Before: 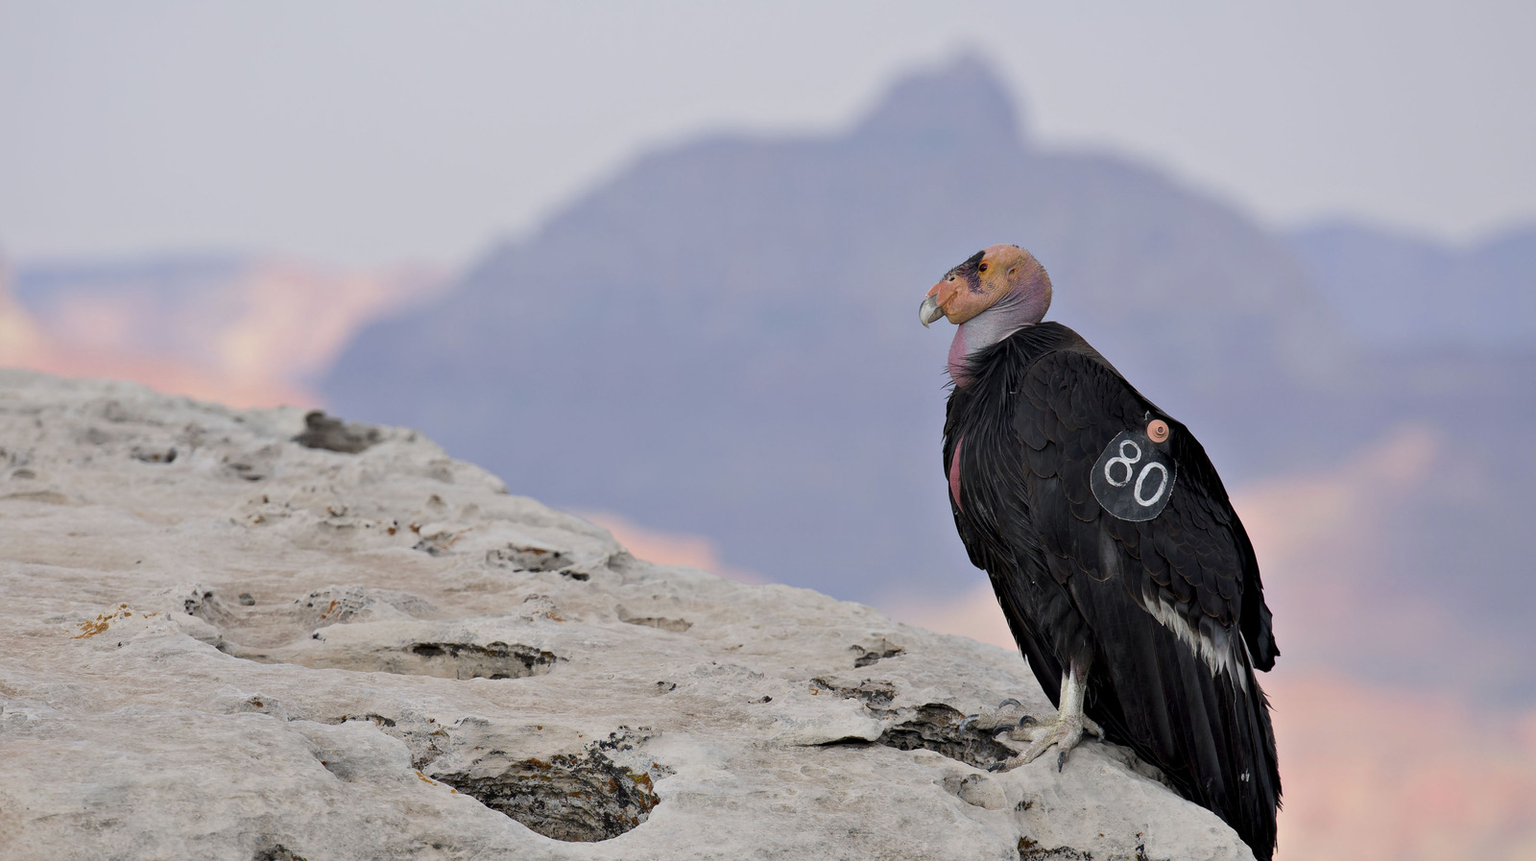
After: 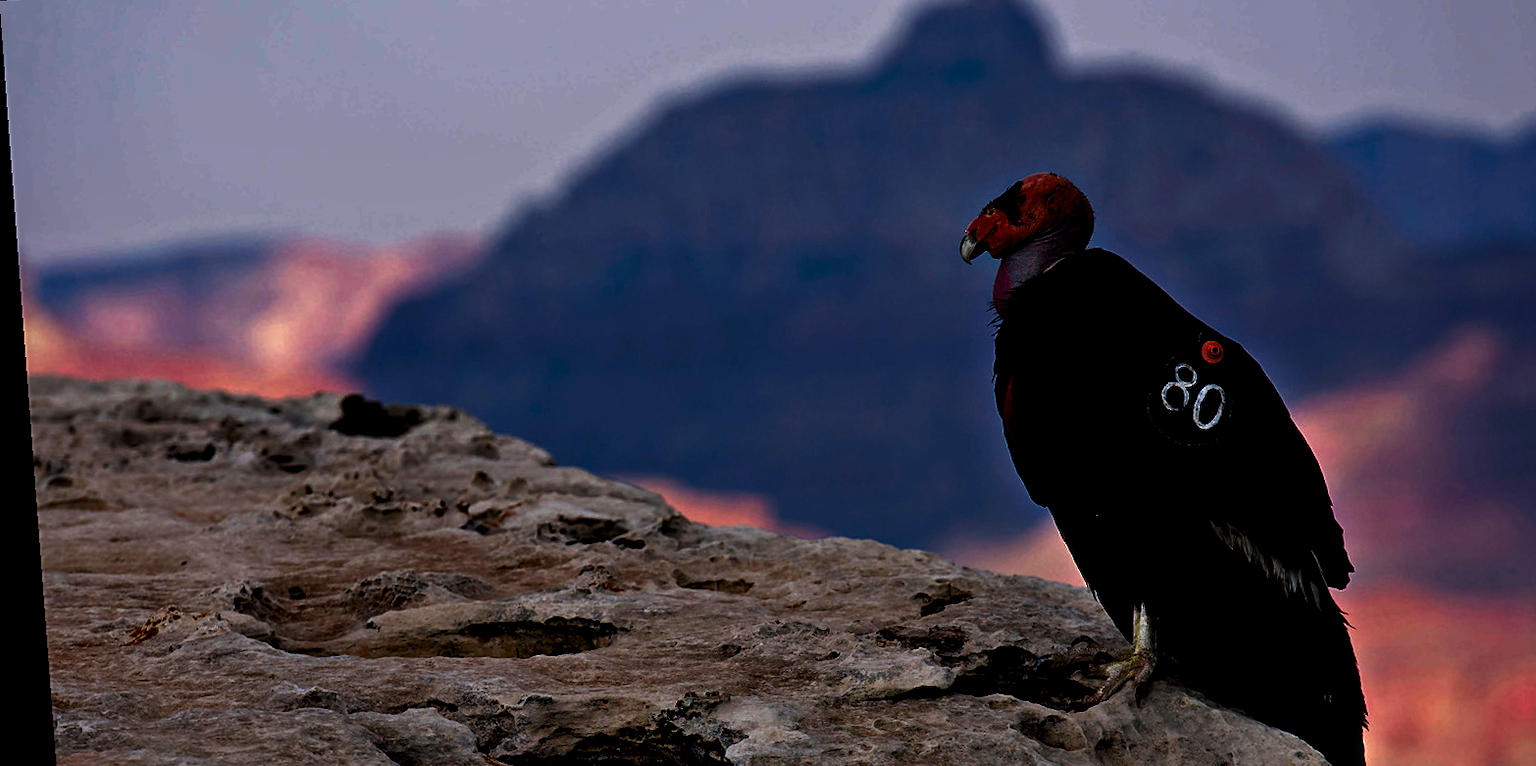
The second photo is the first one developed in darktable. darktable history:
sharpen: amount 0.2
local contrast: on, module defaults
rotate and perspective: rotation -4.25°, automatic cropping off
white balance: emerald 1
crop and rotate: angle 0.03°, top 11.643%, right 5.651%, bottom 11.189%
color balance: lift [1, 1, 0.999, 1.001], gamma [1, 1.003, 1.005, 0.995], gain [1, 0.992, 0.988, 1.012], contrast 5%, output saturation 110%
levels: levels [0.044, 0.475, 0.791]
contrast brightness saturation: brightness -1, saturation 1
